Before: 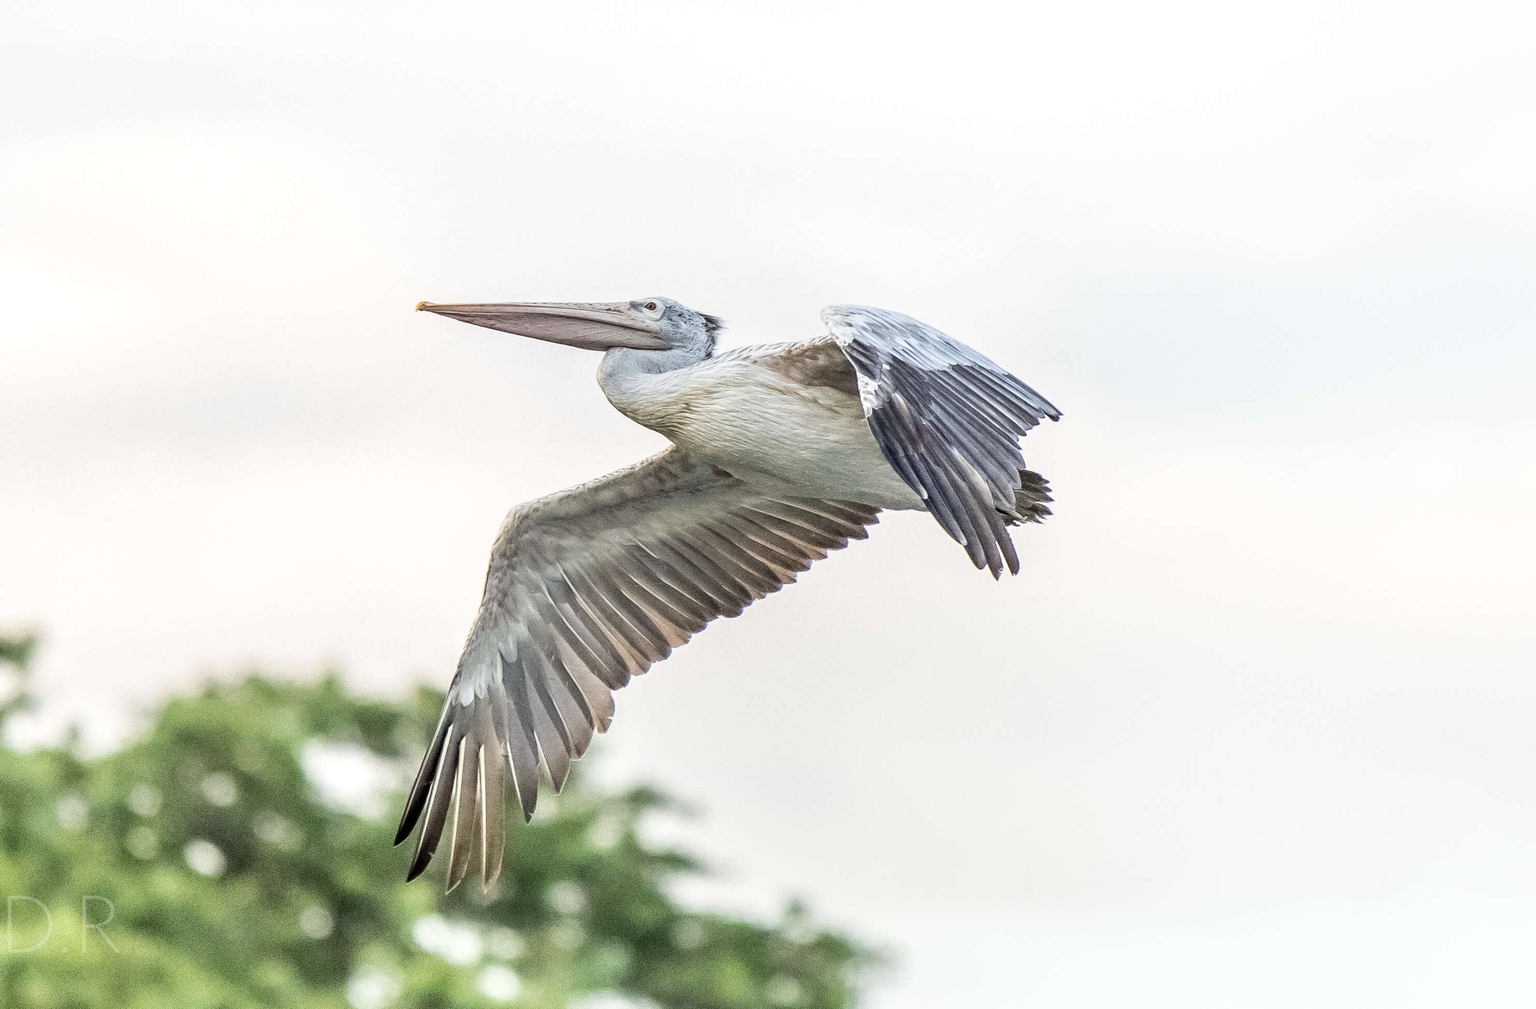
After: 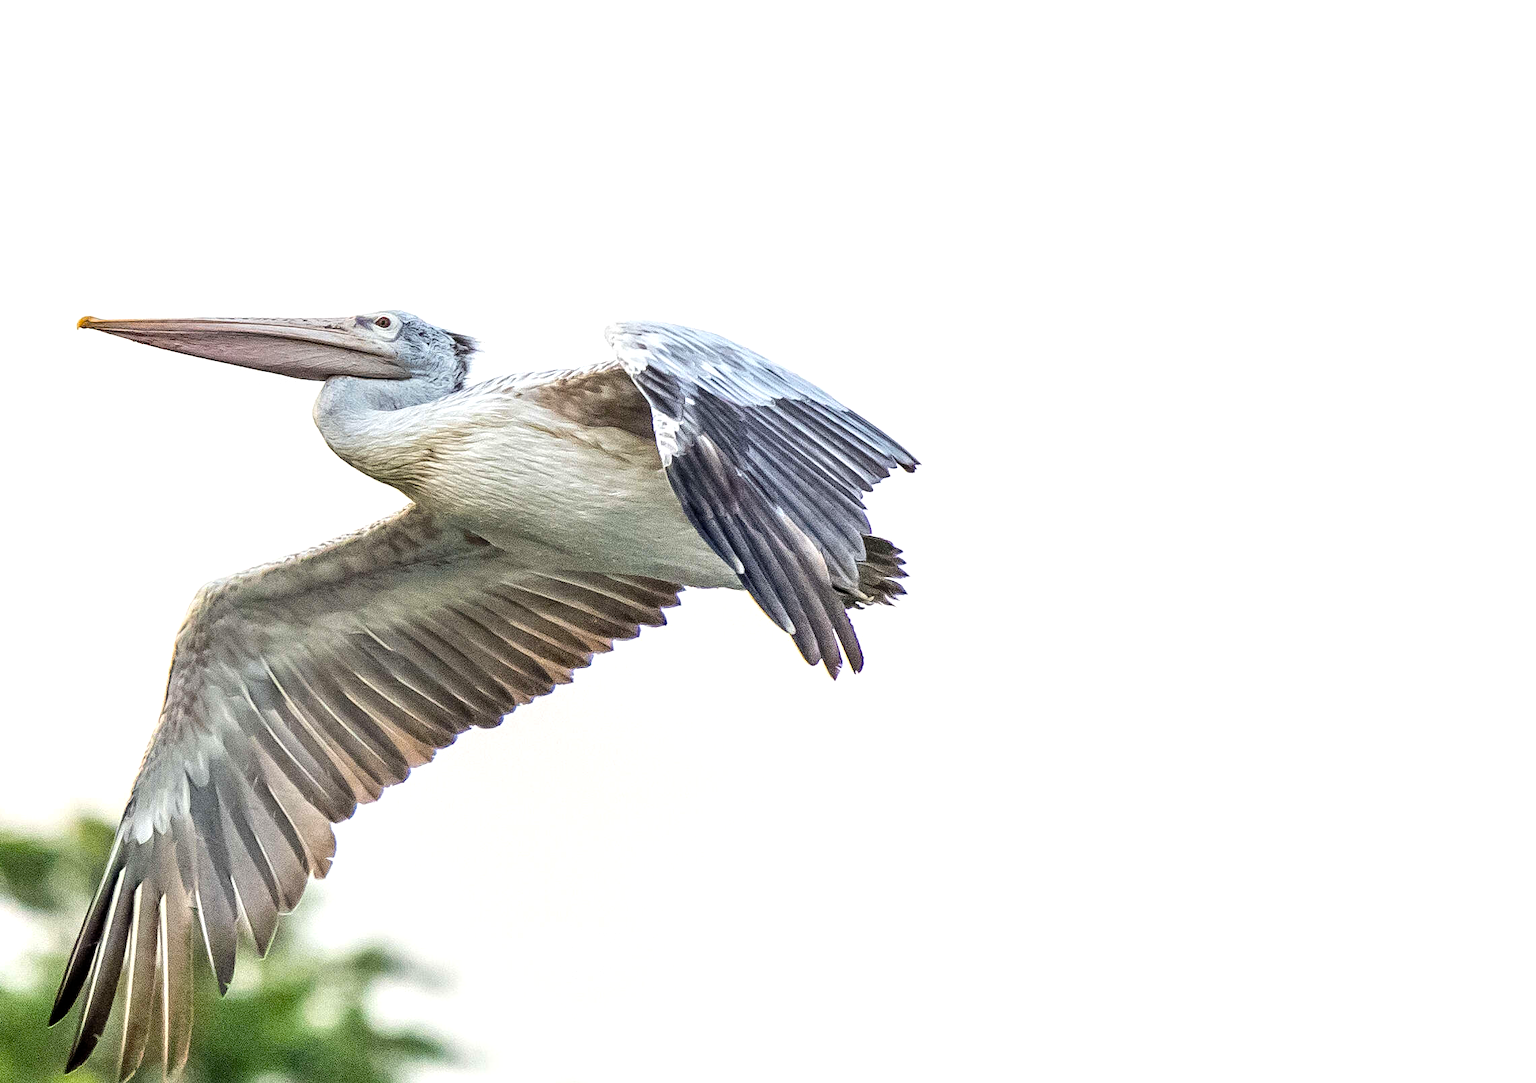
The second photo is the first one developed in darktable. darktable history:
crop: left 23.23%, top 5.891%, bottom 11.628%
color balance rgb: perceptual saturation grading › global saturation 31.231%, global vibrance 6.331%, contrast 13.253%, saturation formula JzAzBz (2021)
